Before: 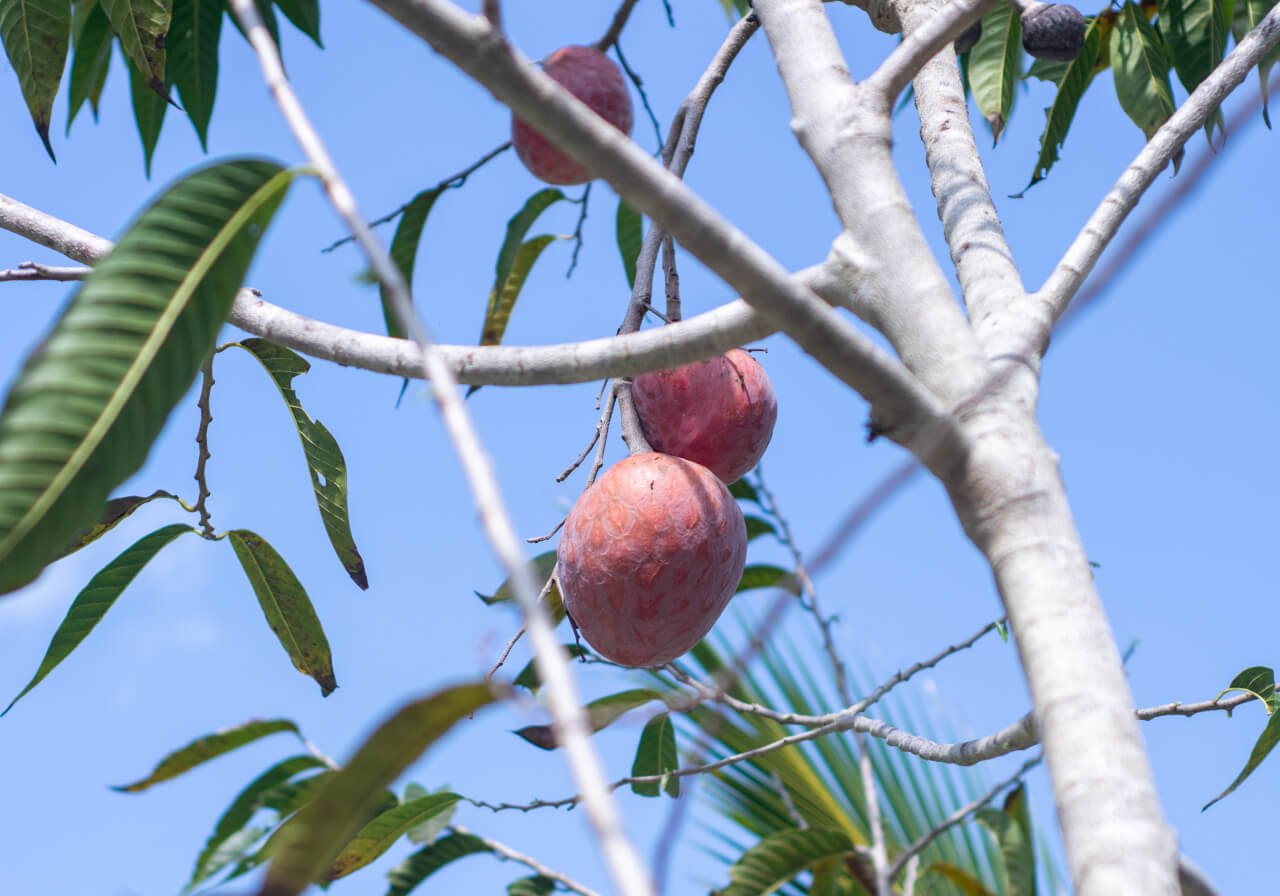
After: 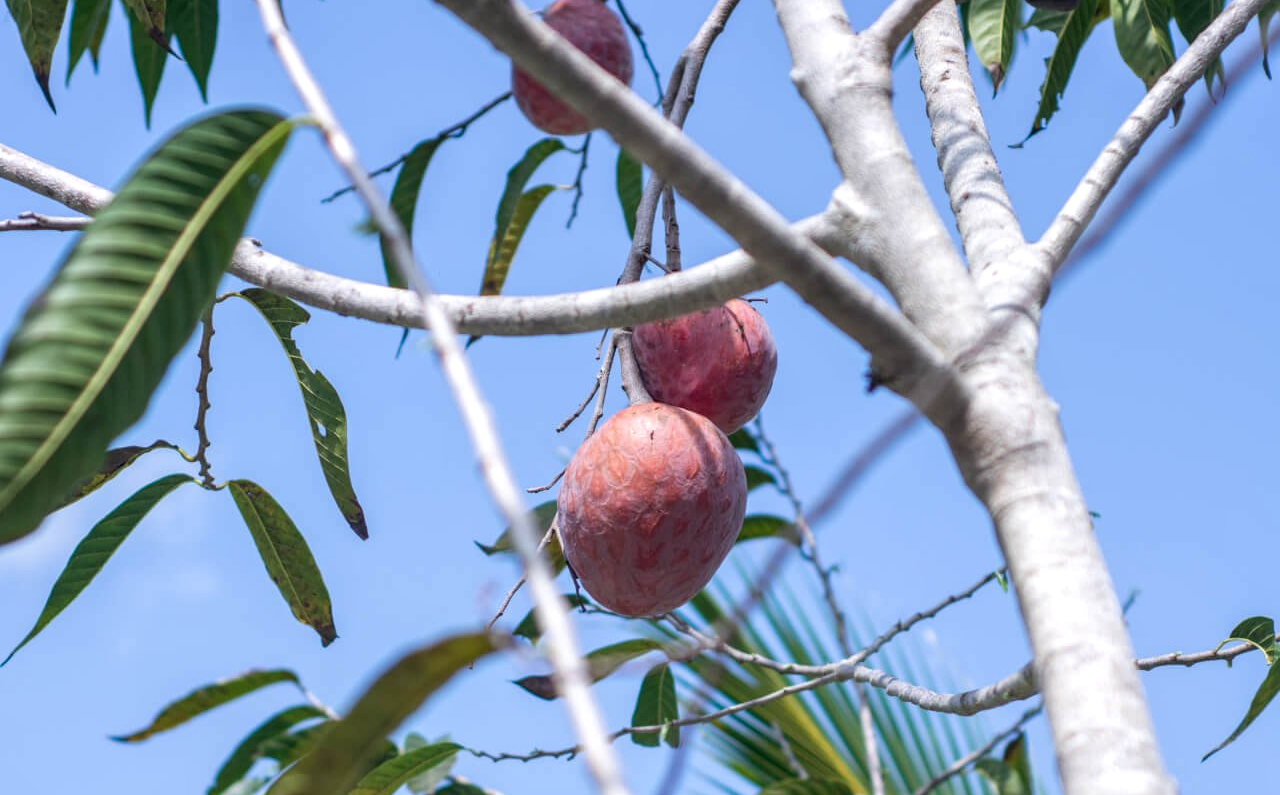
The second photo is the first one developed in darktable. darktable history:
local contrast: on, module defaults
crop and rotate: top 5.609%, bottom 5.609%
